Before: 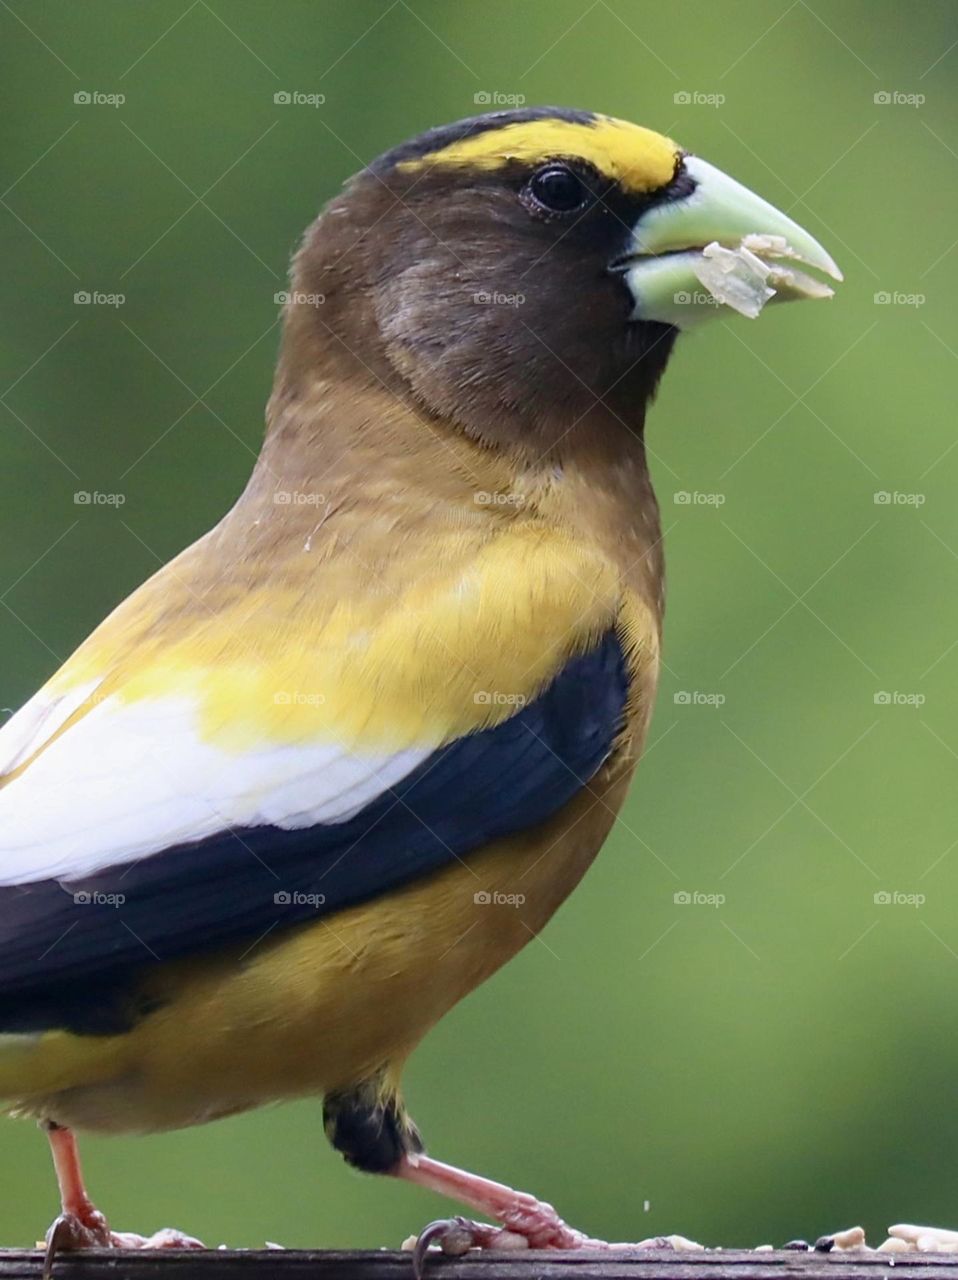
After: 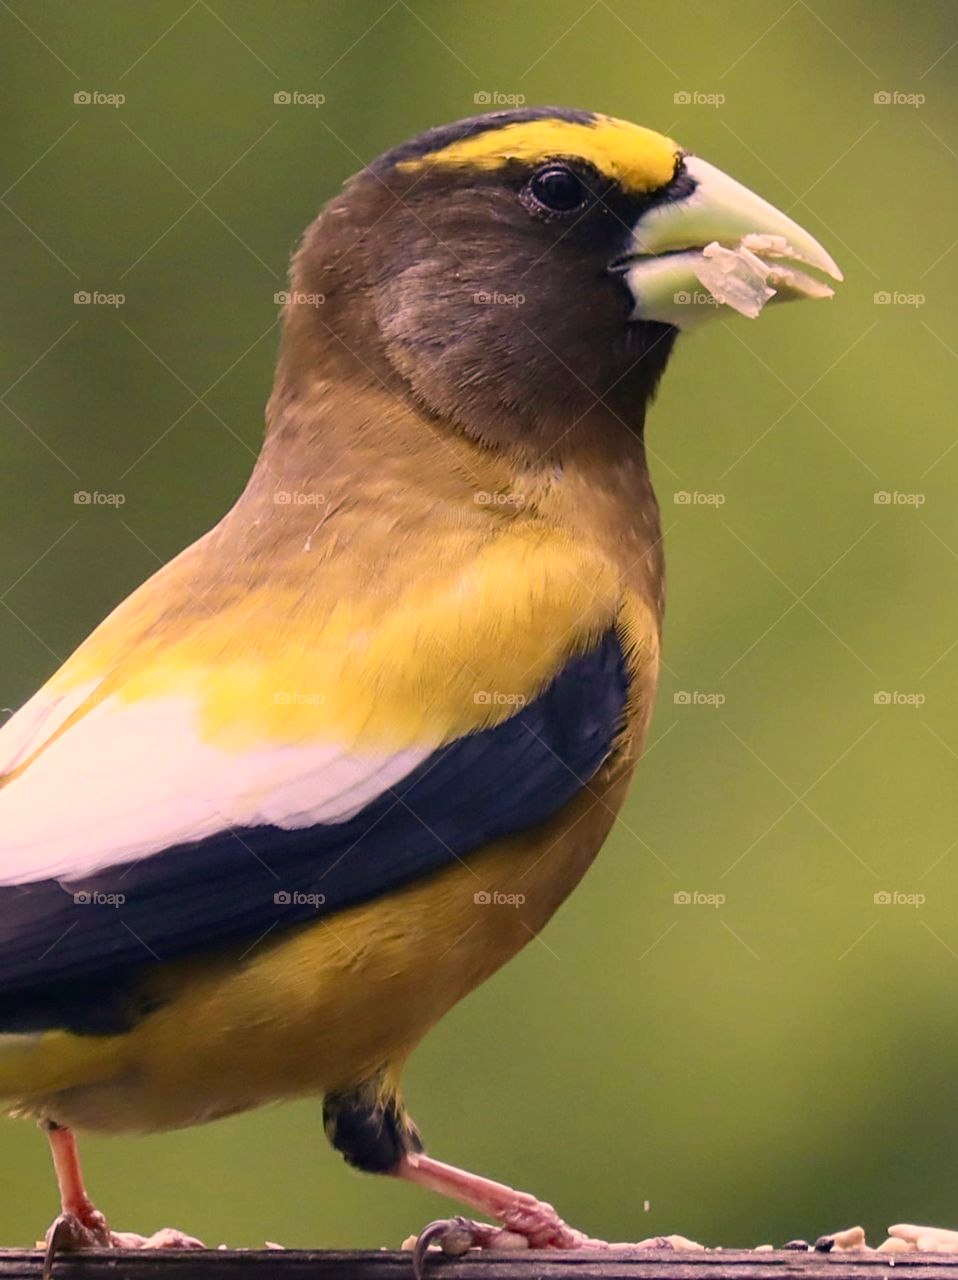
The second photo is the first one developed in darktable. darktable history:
color correction: highlights a* 20.56, highlights b* 19.48
